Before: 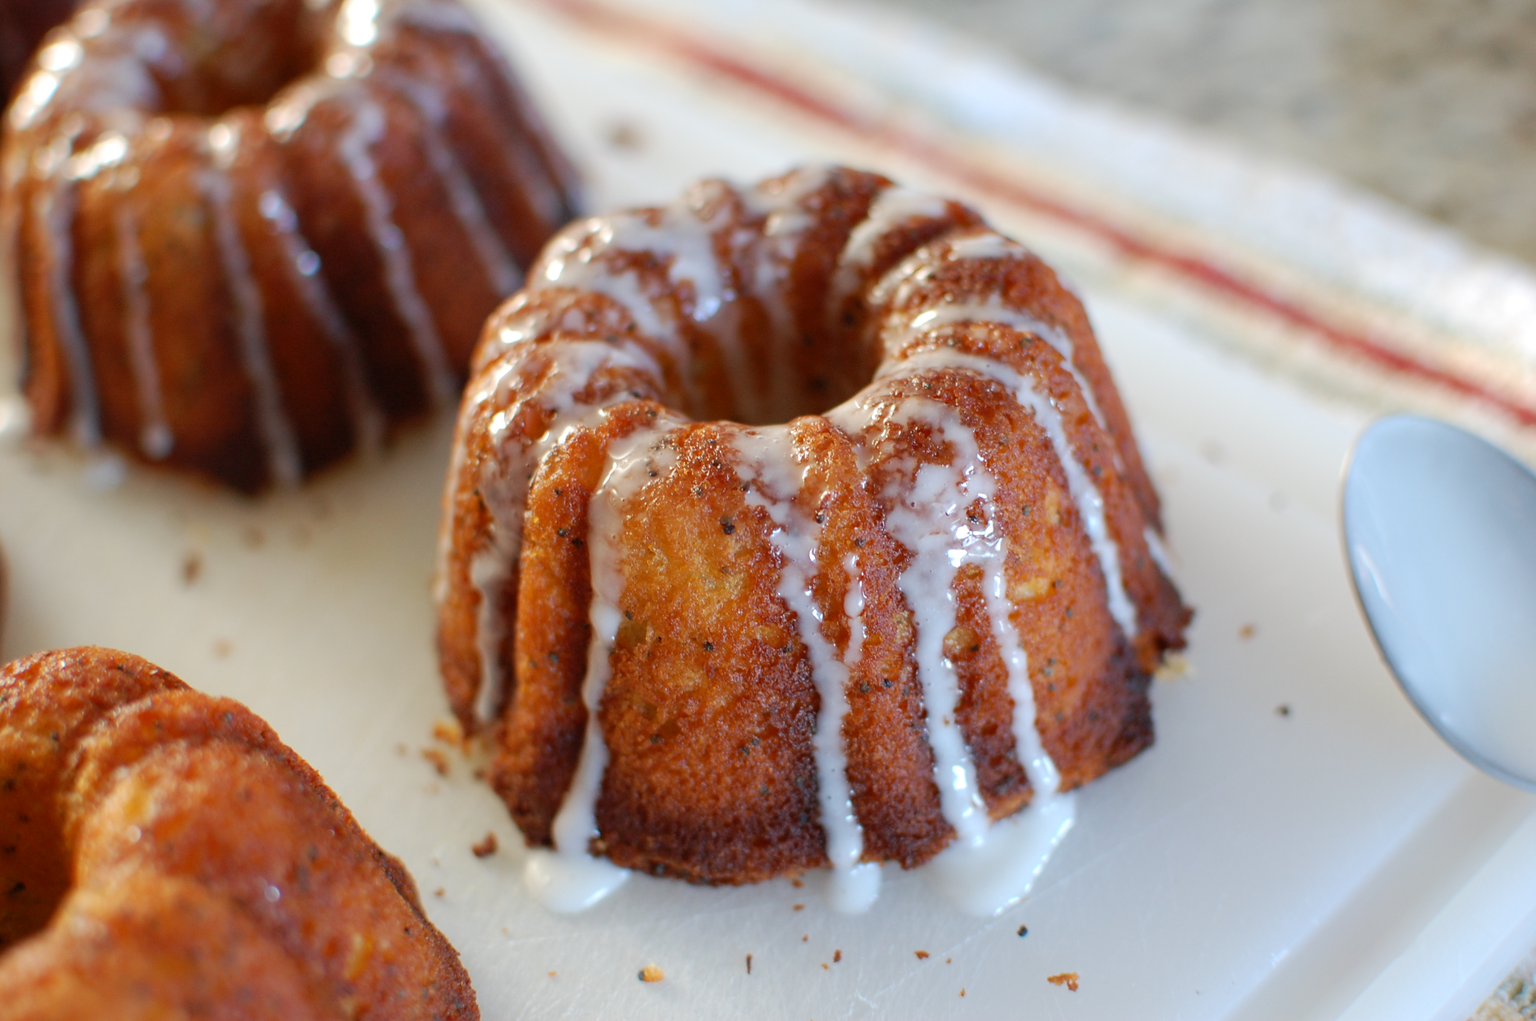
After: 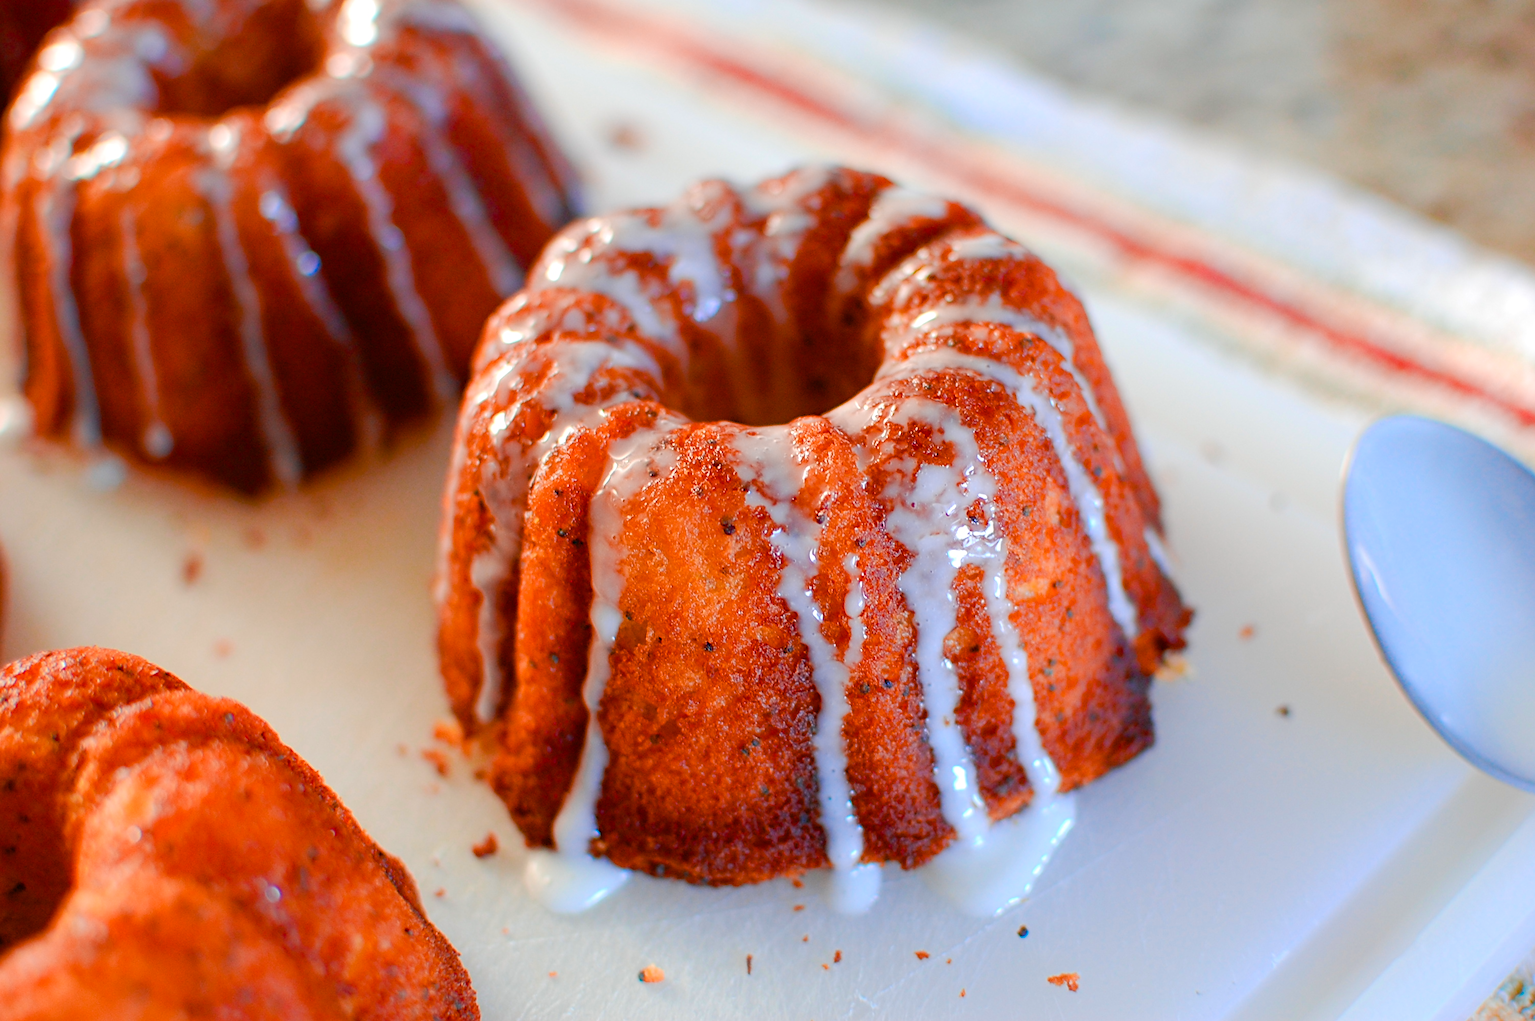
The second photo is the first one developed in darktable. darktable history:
diffuse or sharpen "sharpen demosaicing: AA filter": edge sensitivity 1, 1st order anisotropy 100%, 2nd order anisotropy 100%, 3rd order anisotropy 100%, 4th order anisotropy 100%, 1st order speed -25%, 2nd order speed -25%, 3rd order speed -25%, 4th order speed -25%
diffuse or sharpen "diffusion": radius span 77, 1st order speed 50%, 2nd order speed 50%, 3rd order speed 50%, 4th order speed 50% | blend: blend mode normal, opacity 25%; mask: uniform (no mask)
haze removal: strength -0.1, adaptive false
color balance rgb: perceptual saturation grading › global saturation 24.74%, perceptual saturation grading › highlights -51.22%, perceptual saturation grading › mid-tones 19.16%, perceptual saturation grading › shadows 60.98%, global vibrance 50%
color equalizer "cinematic": saturation › orange 1.17, saturation › yellow 1.11, saturation › cyan 1.17, saturation › blue 1.49, hue › orange -24.73, hue › yellow -10.99, hue › blue 13.74, brightness › red 1.17, brightness › orange 1.09, brightness › yellow 0.92, brightness › green 0.829, brightness › blue 0.801
color balance rgb "medium contrast": perceptual brilliance grading › highlights 20%, perceptual brilliance grading › mid-tones 10%, perceptual brilliance grading › shadows -20%
